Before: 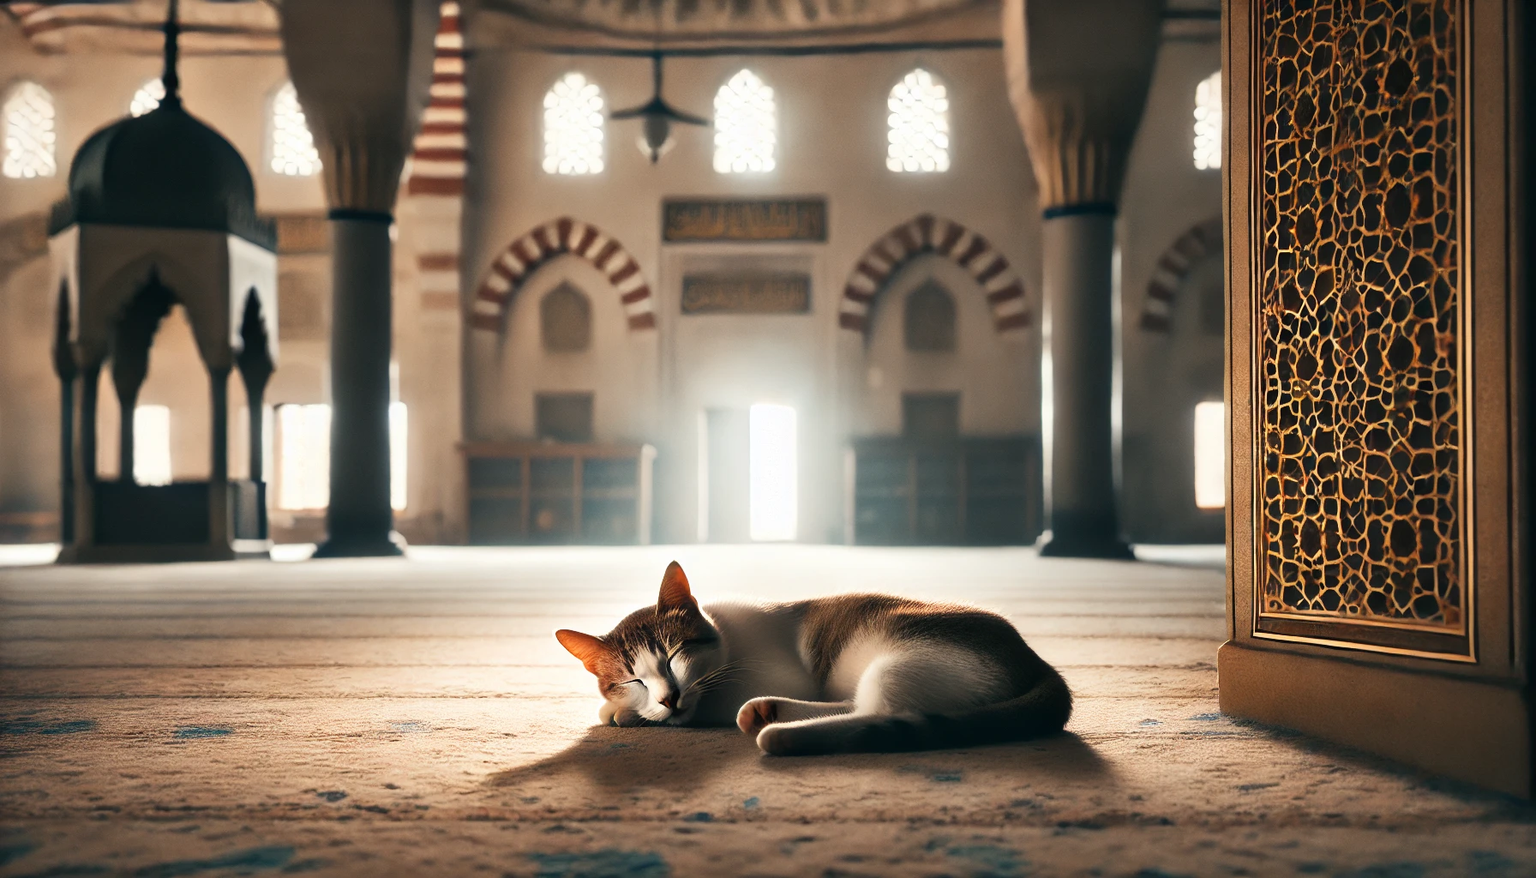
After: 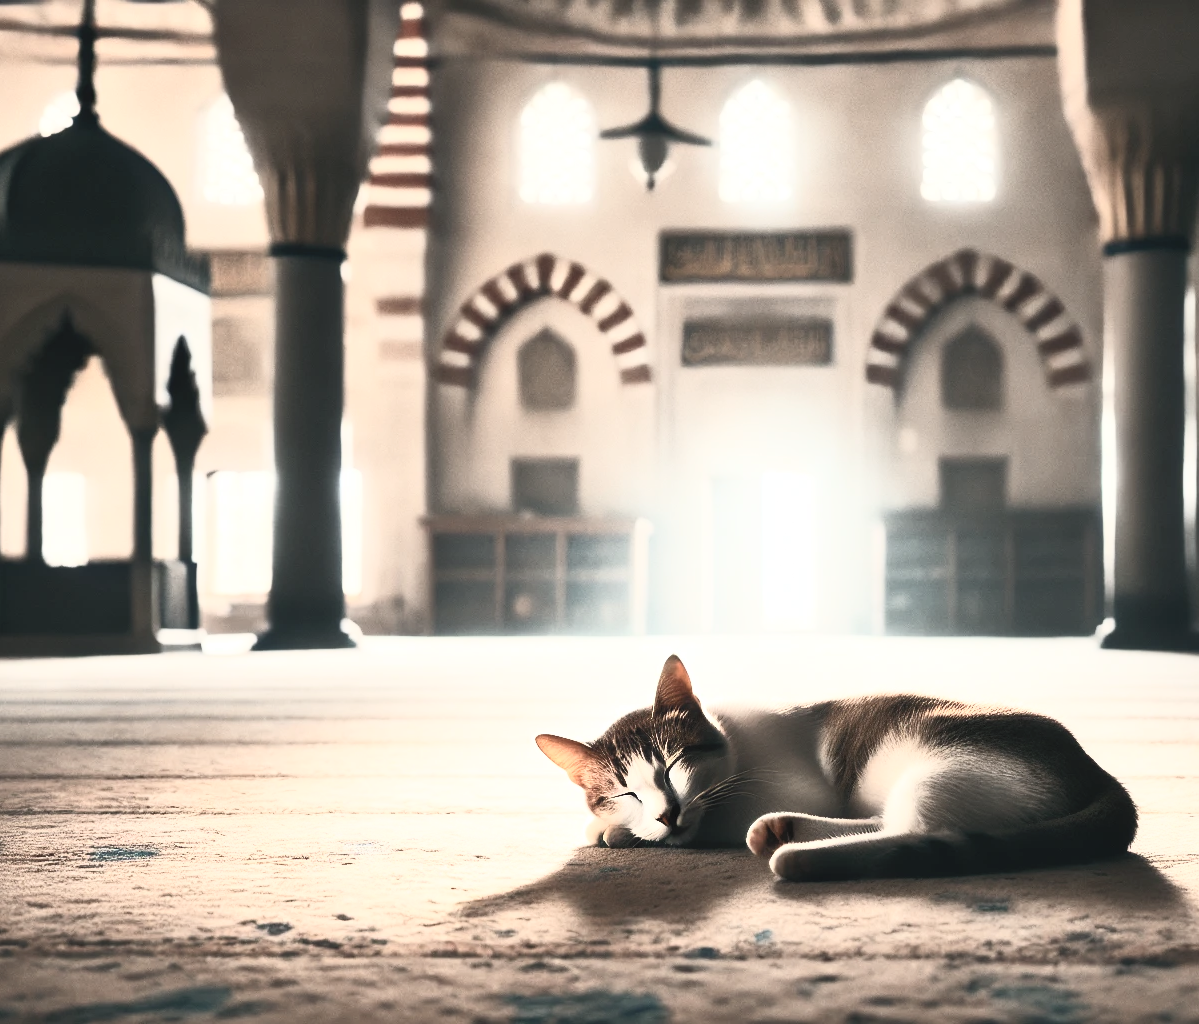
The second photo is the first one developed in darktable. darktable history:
crop and rotate: left 6.36%, right 26.693%
contrast brightness saturation: contrast 0.588, brightness 0.576, saturation -0.337
